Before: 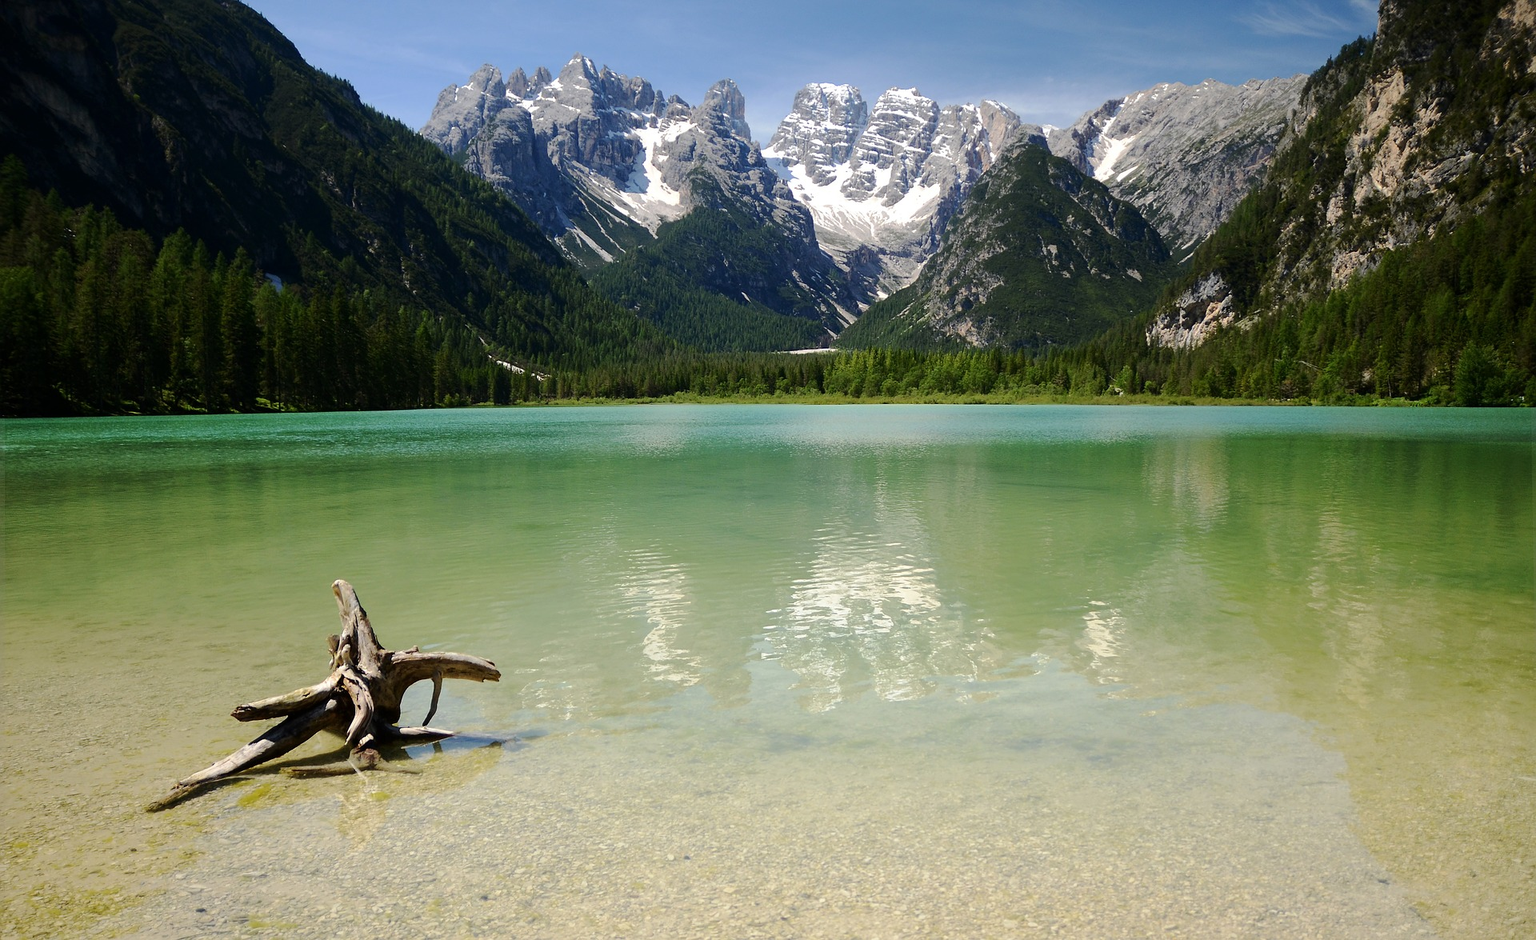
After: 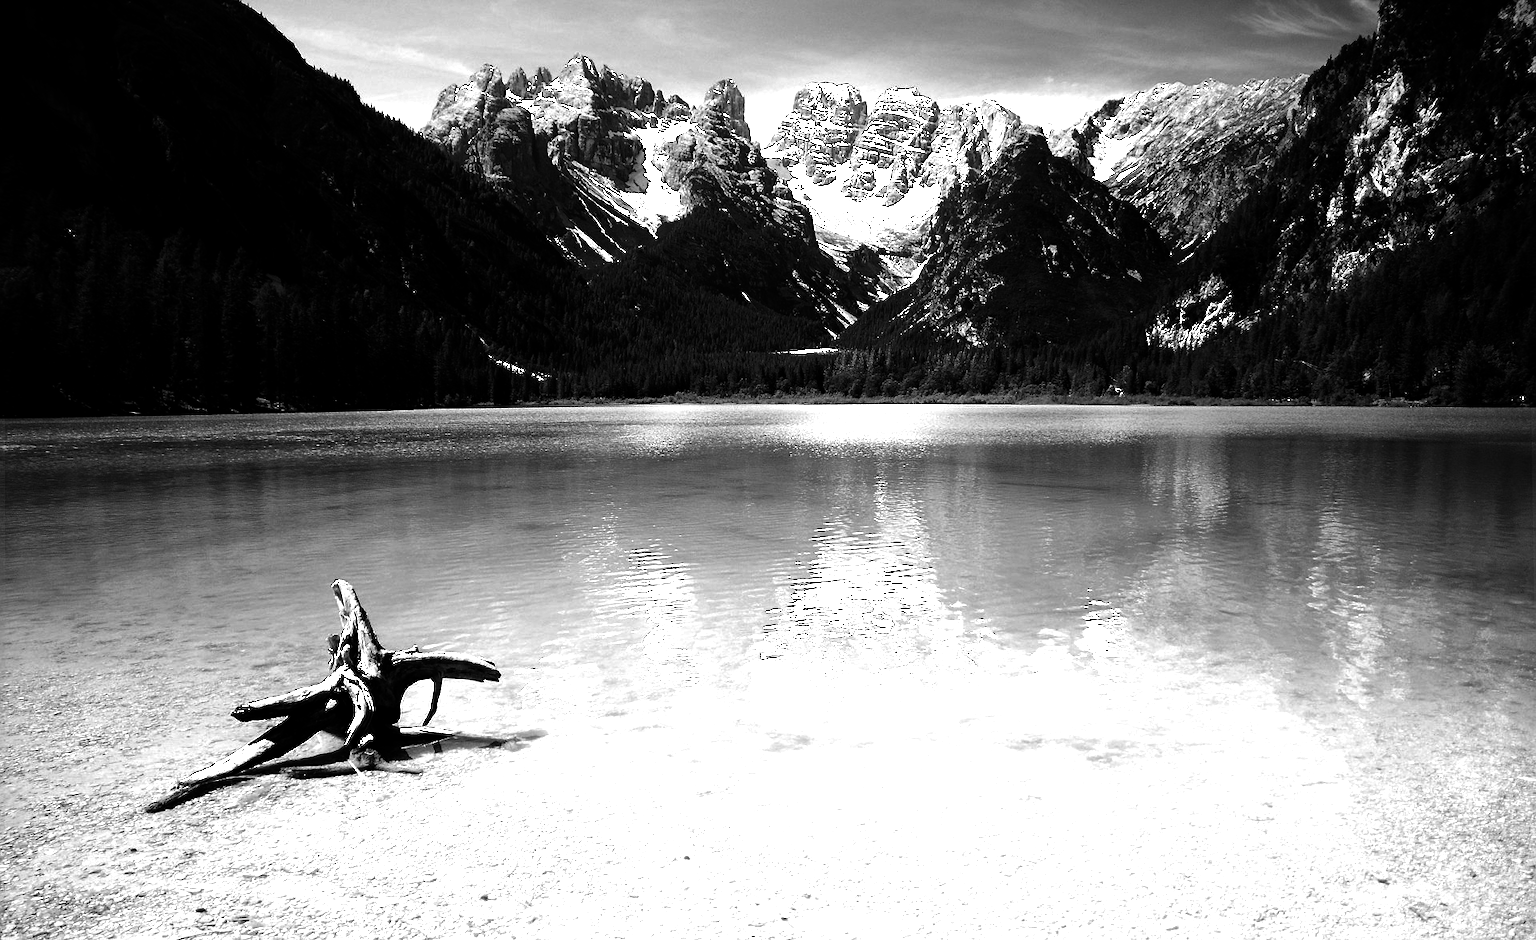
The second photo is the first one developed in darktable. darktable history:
exposure: exposure 1.223 EV, compensate highlight preservation false
contrast brightness saturation: contrast 0.02, brightness -1, saturation -1
